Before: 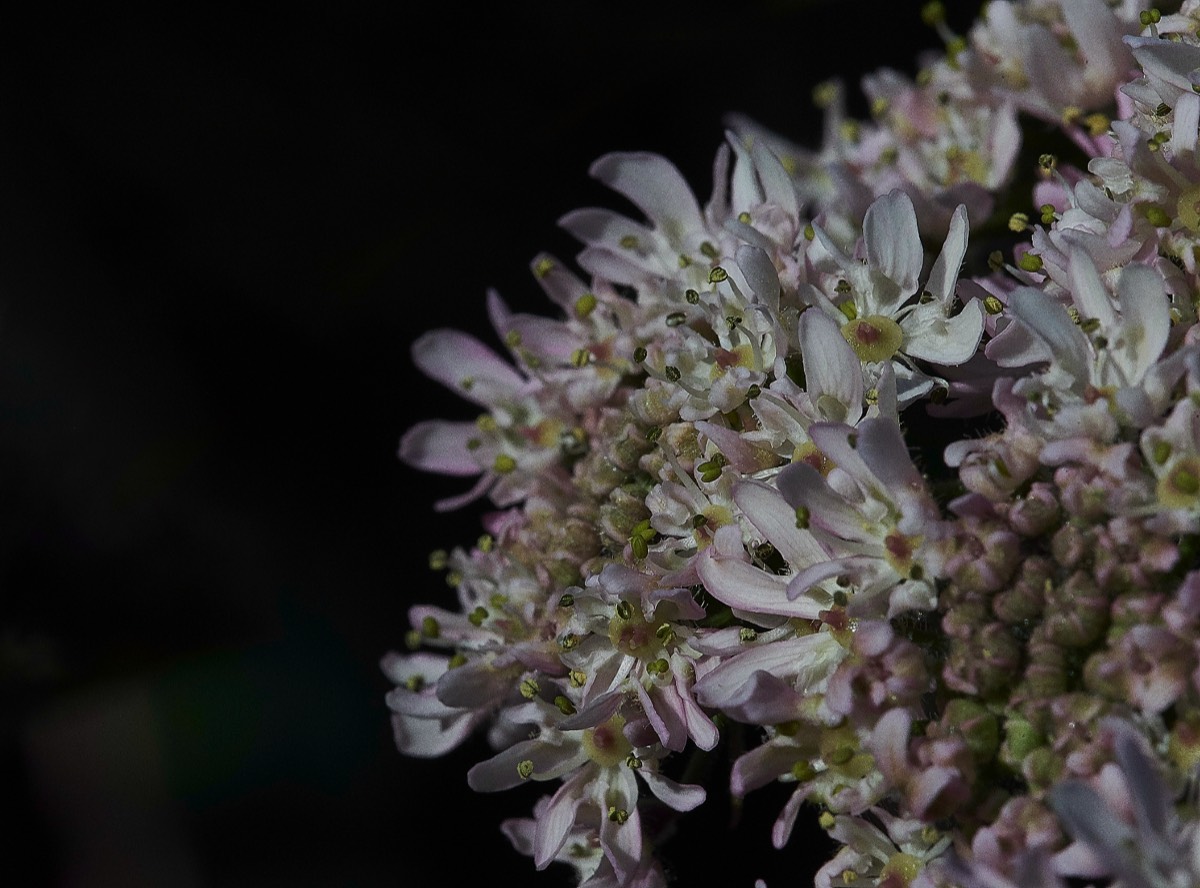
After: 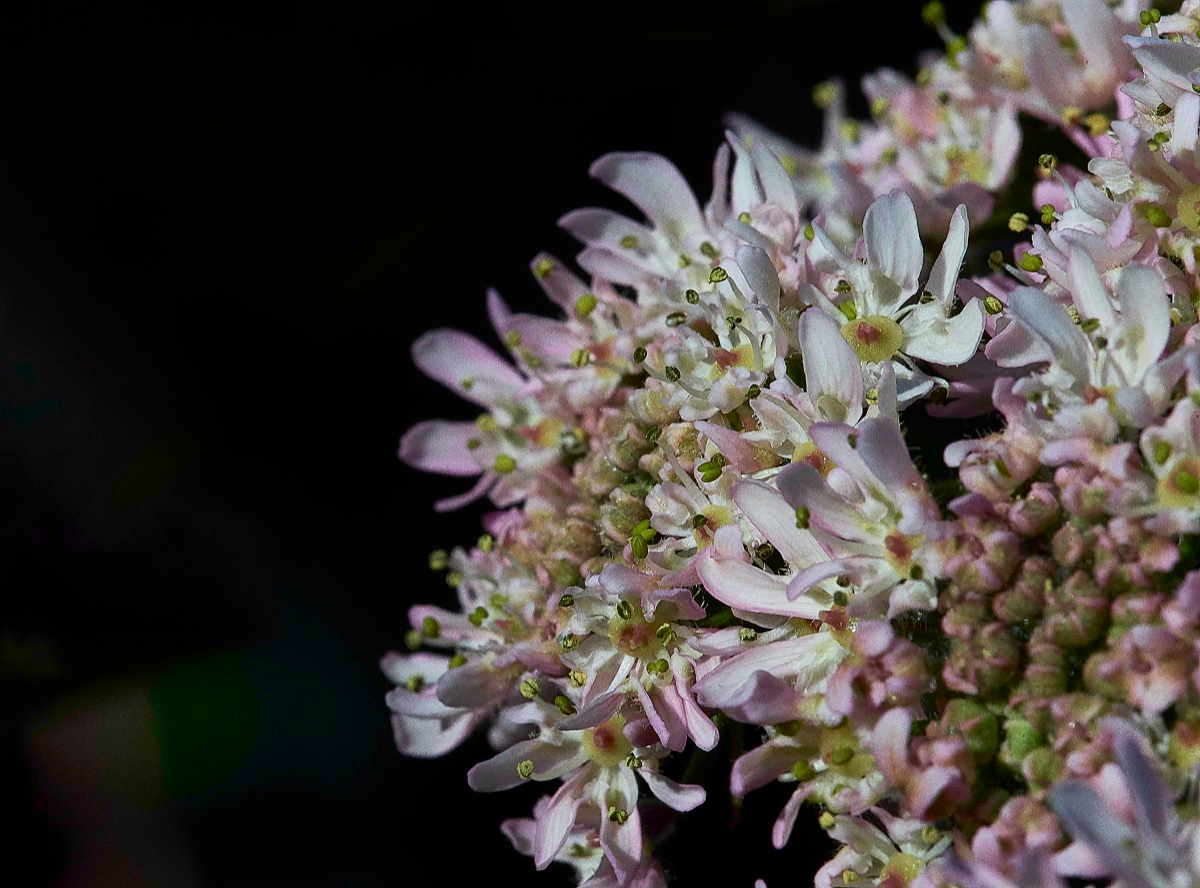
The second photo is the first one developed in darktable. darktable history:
tone curve: curves: ch0 [(0, 0) (0.091, 0.075) (0.409, 0.457) (0.733, 0.82) (0.844, 0.908) (0.909, 0.942) (1, 0.973)]; ch1 [(0, 0) (0.437, 0.404) (0.5, 0.5) (0.529, 0.556) (0.58, 0.606) (0.616, 0.654) (1, 1)]; ch2 [(0, 0) (0.442, 0.415) (0.5, 0.5) (0.535, 0.557) (0.585, 0.62) (1, 1)], color space Lab, independent channels, preserve colors none
